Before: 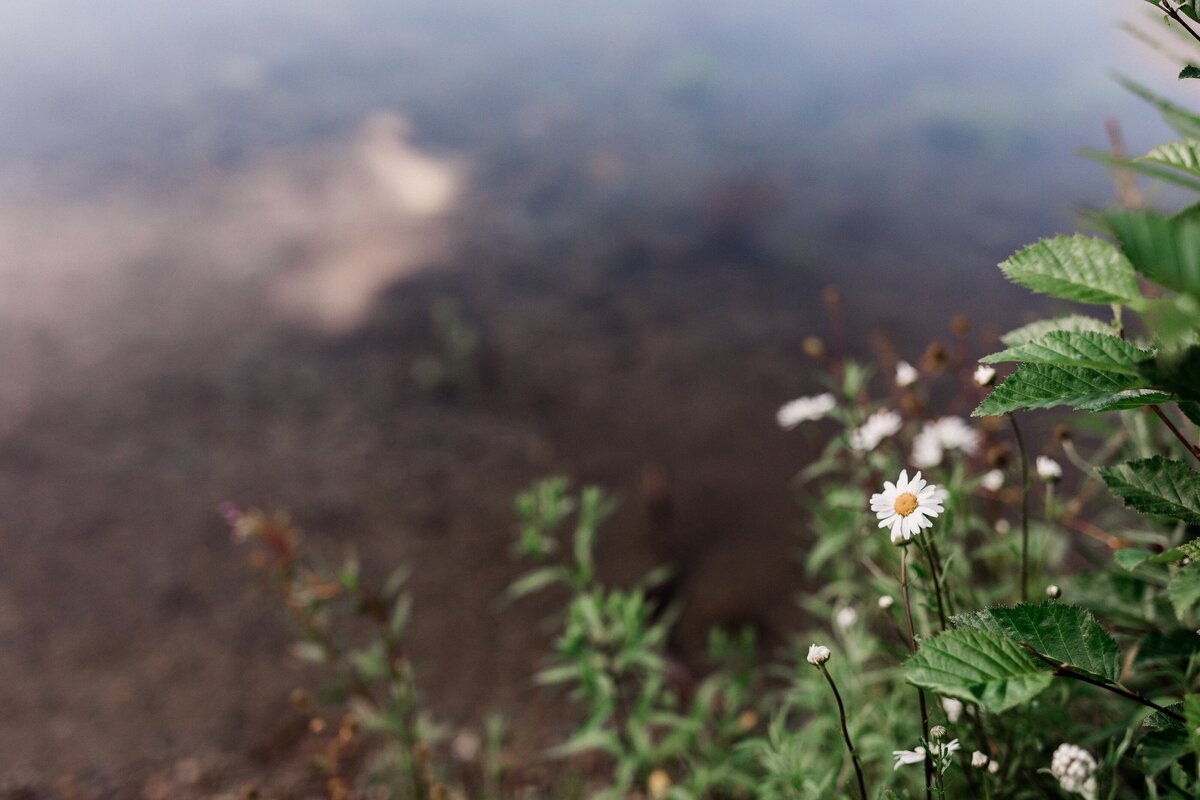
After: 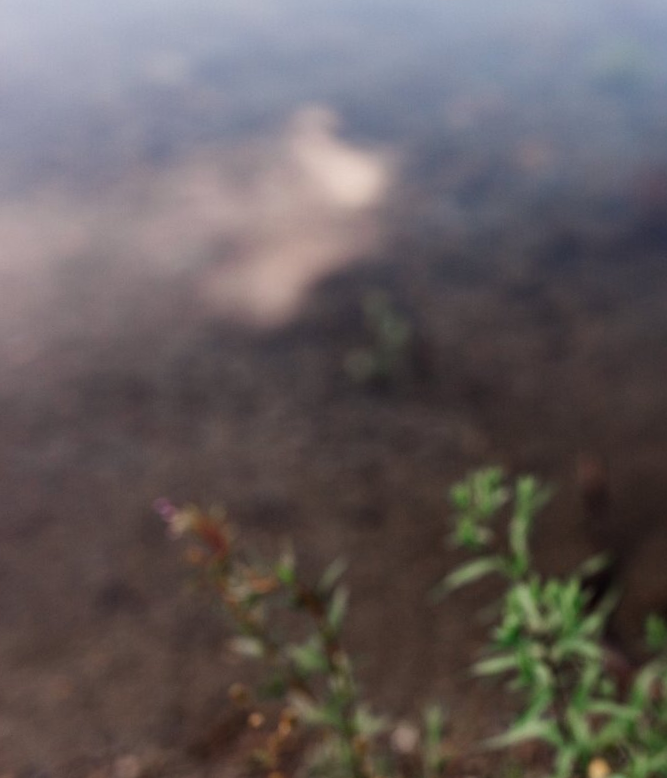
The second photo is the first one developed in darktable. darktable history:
bloom: size 5%, threshold 95%, strength 15%
crop: left 5.114%, right 38.589%
rotate and perspective: rotation -1°, crop left 0.011, crop right 0.989, crop top 0.025, crop bottom 0.975
